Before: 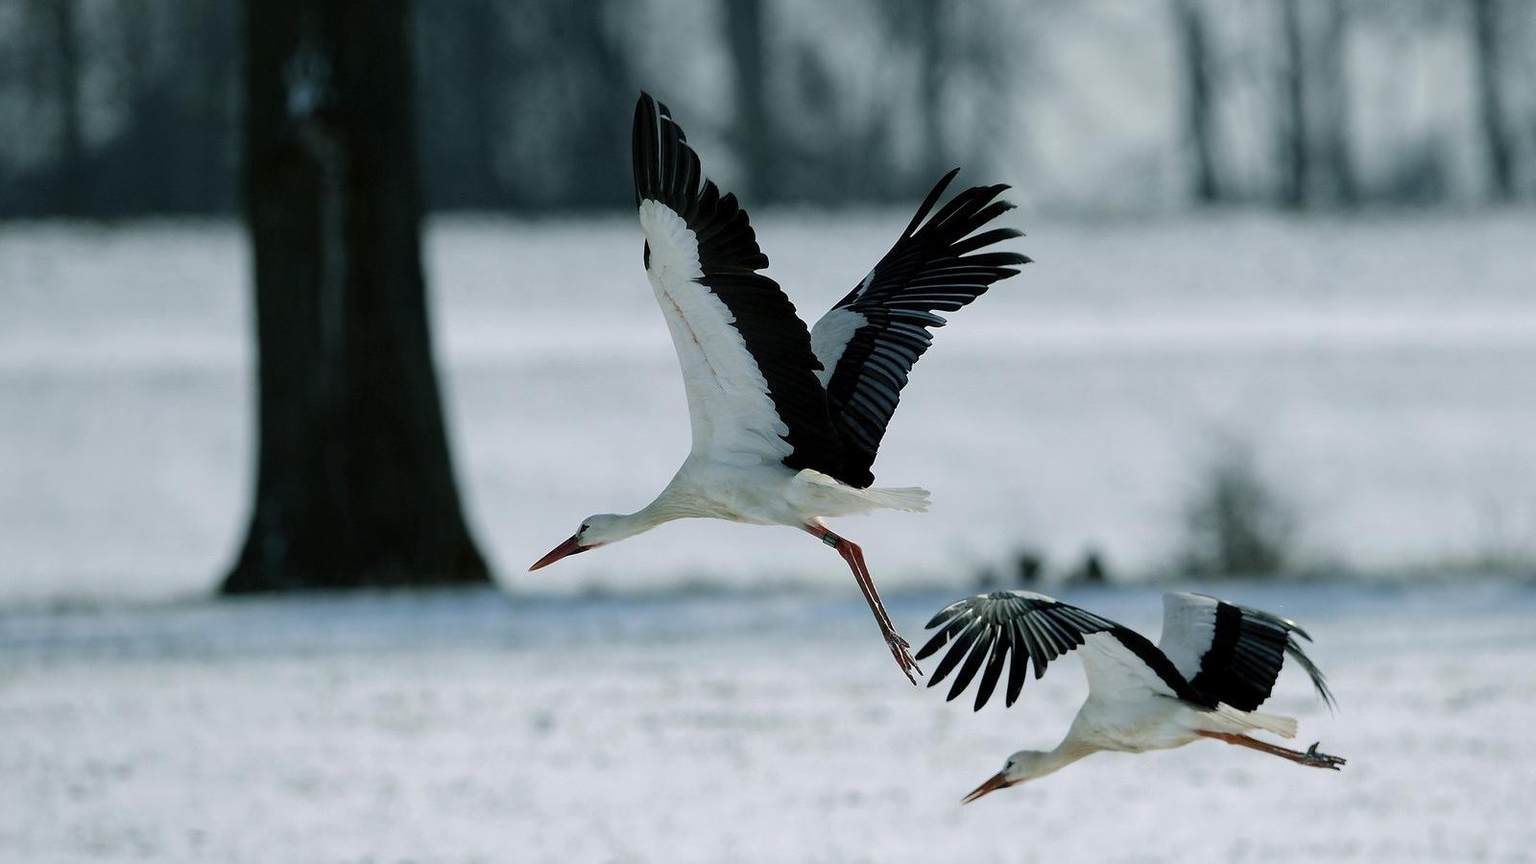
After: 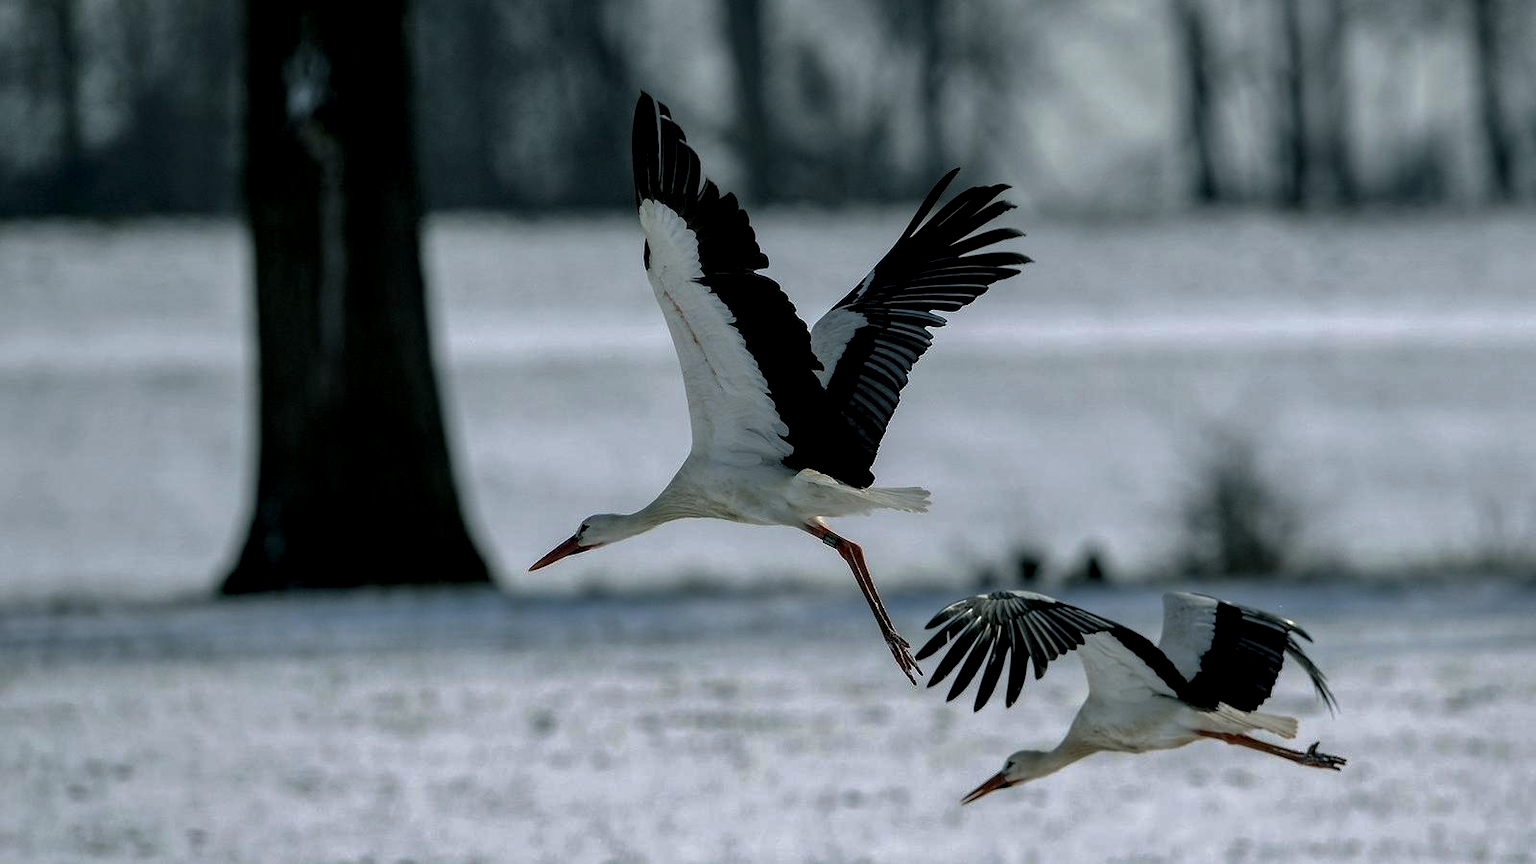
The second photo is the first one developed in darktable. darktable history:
shadows and highlights: radius 126.9, shadows 30.49, highlights -31.21, low approximation 0.01, soften with gaussian
local contrast: detail 150%
base curve: curves: ch0 [(0, 0) (0.595, 0.418) (1, 1)], preserve colors none
